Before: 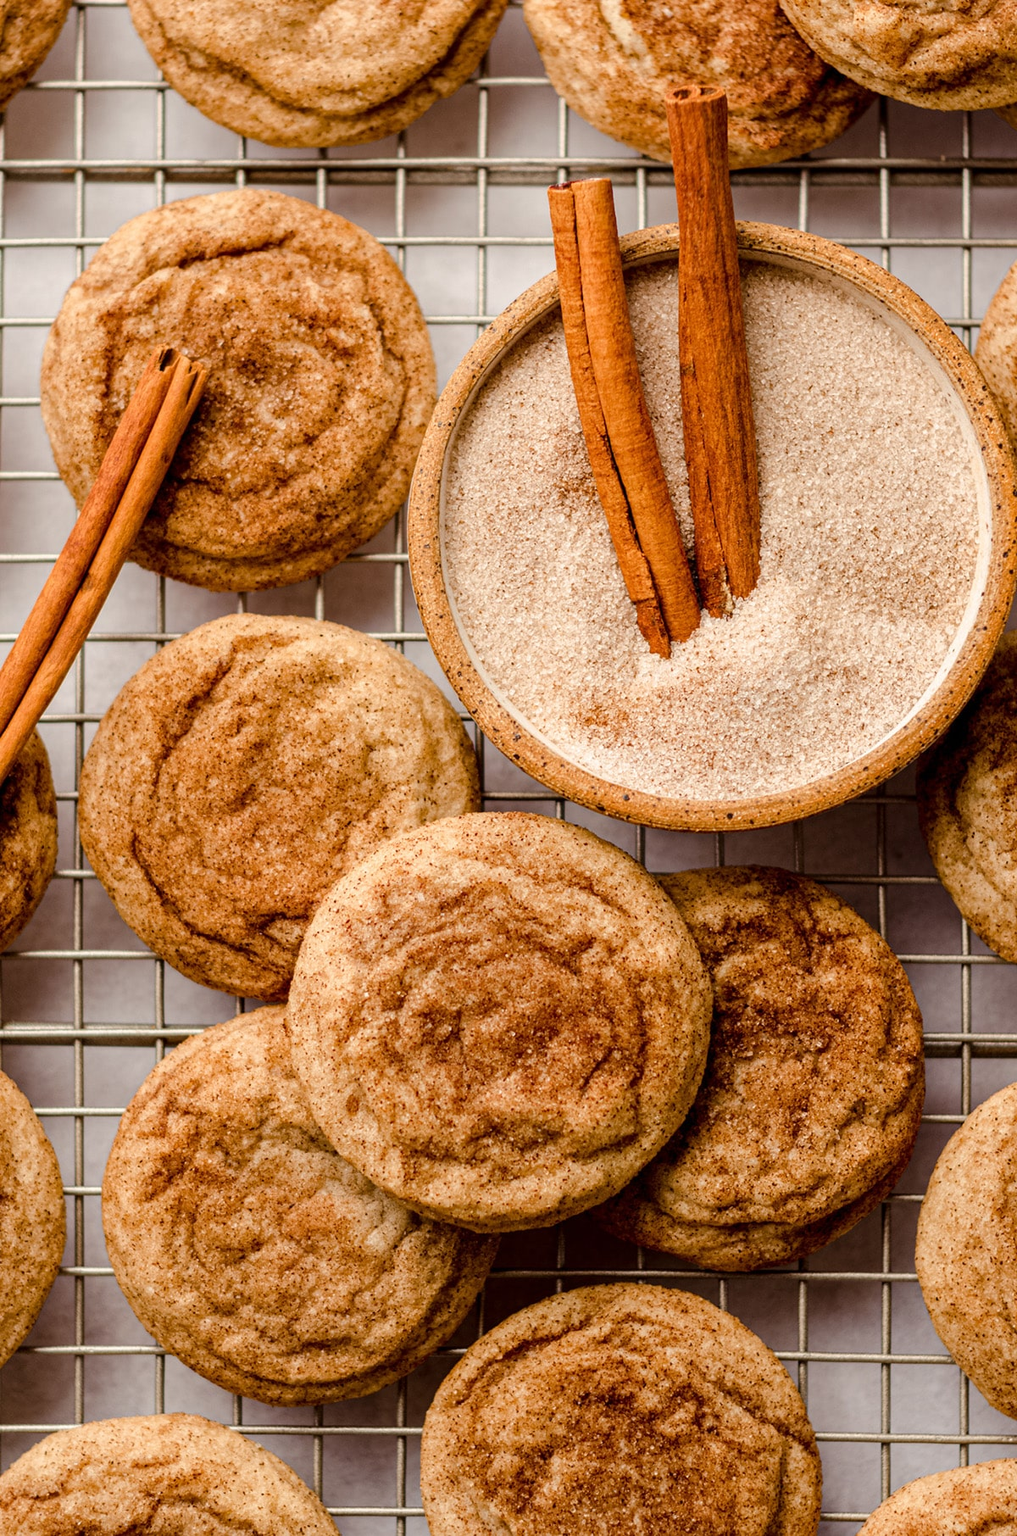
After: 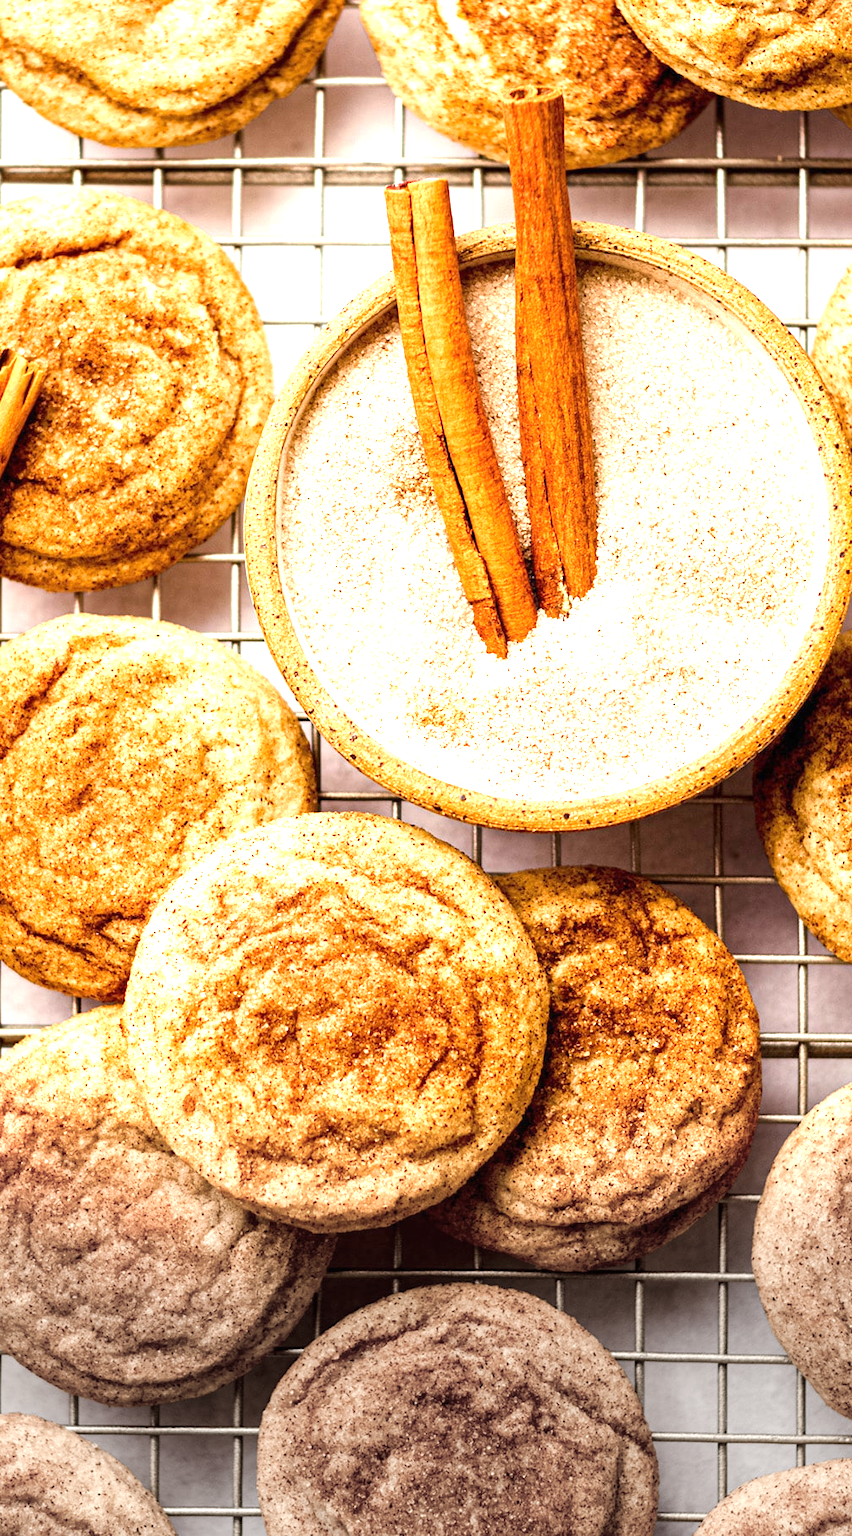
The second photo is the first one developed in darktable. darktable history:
exposure: black level correction 0, exposure 1.495 EV, compensate exposure bias true, compensate highlight preservation false
vignetting: fall-off start 88.69%, fall-off radius 43.49%, center (-0.055, -0.353), width/height ratio 1.155, dithering 16-bit output
crop: left 16.166%
